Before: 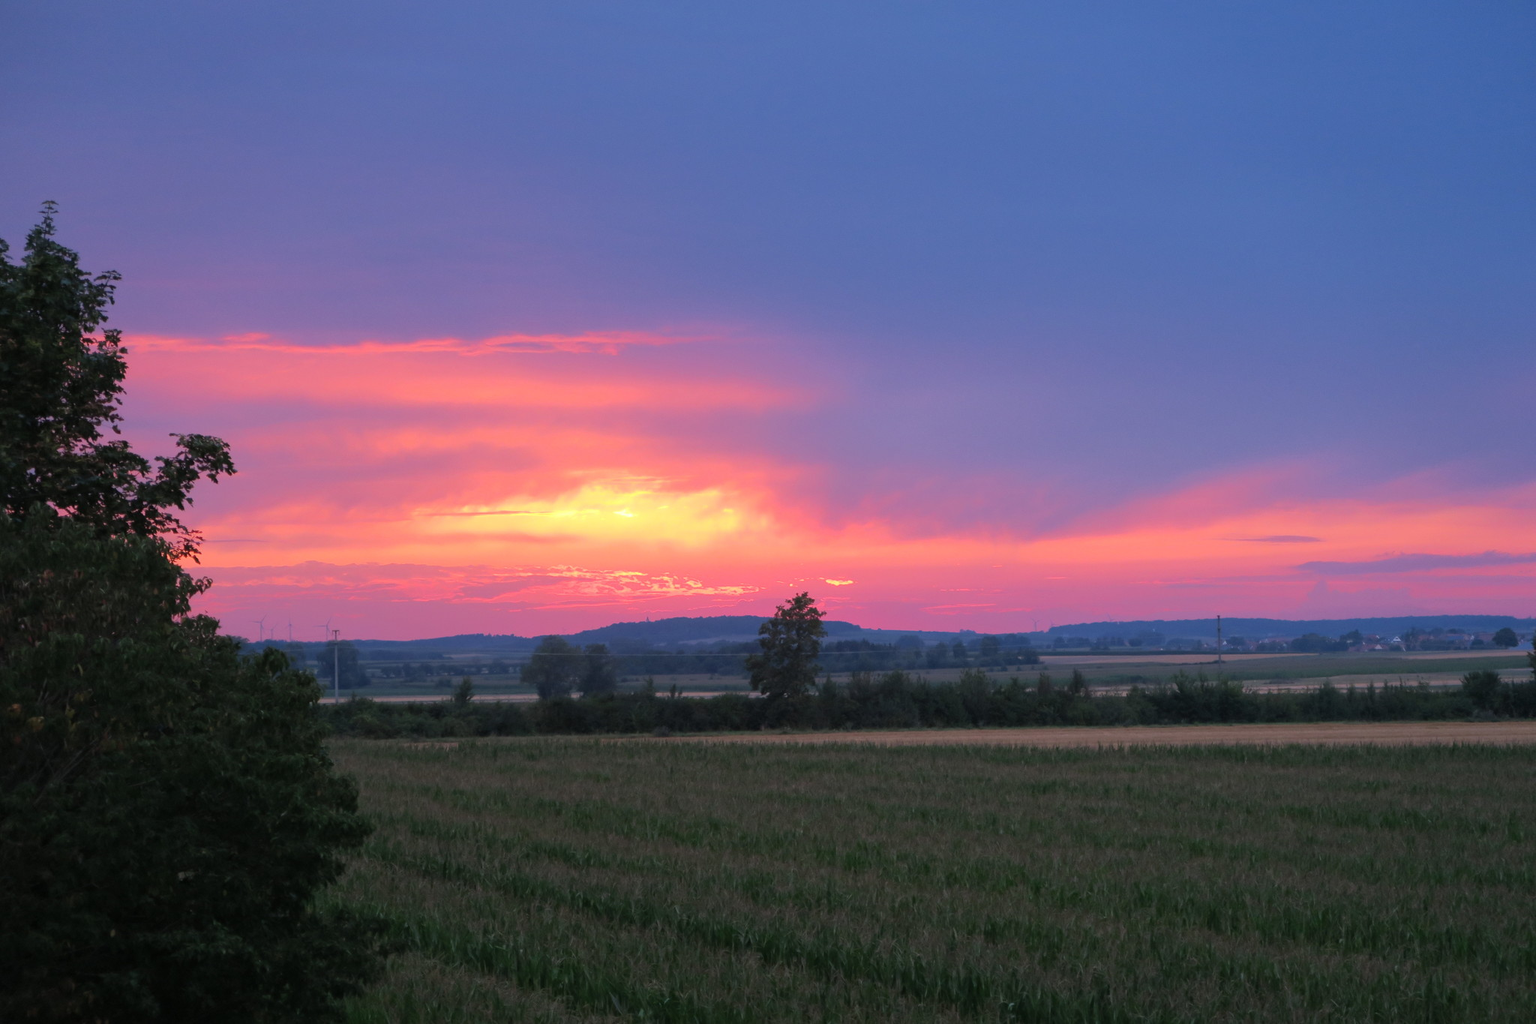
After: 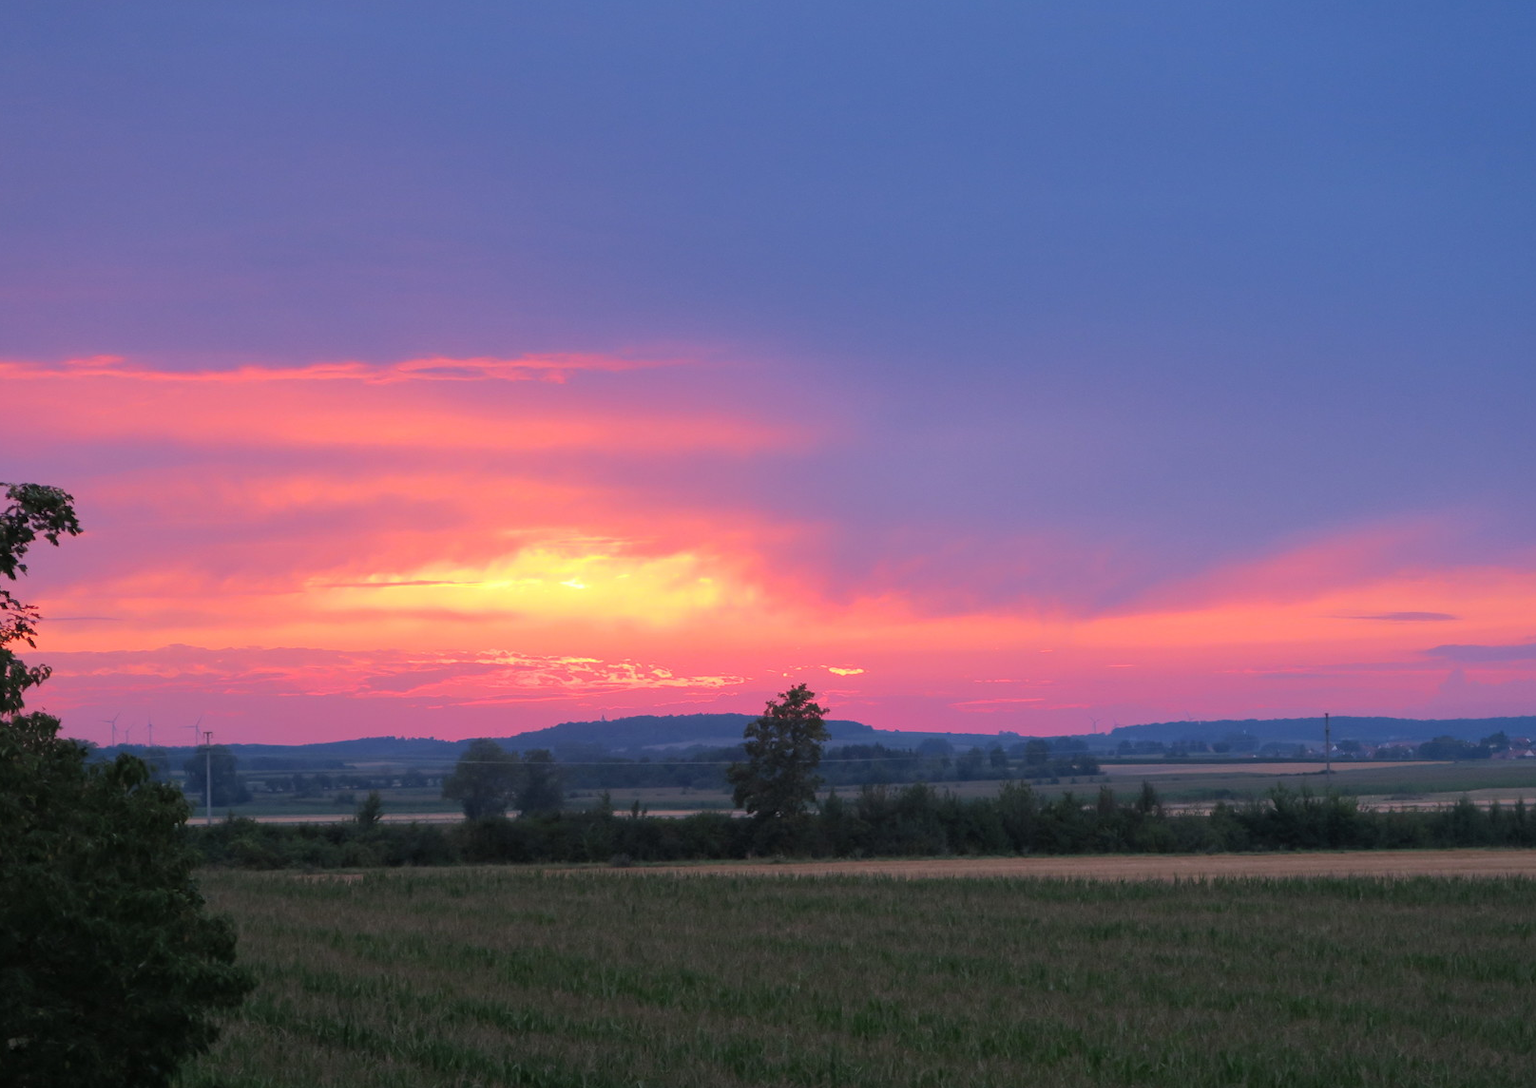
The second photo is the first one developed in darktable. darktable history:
crop: left 11.226%, top 5.198%, right 9.567%, bottom 10.581%
